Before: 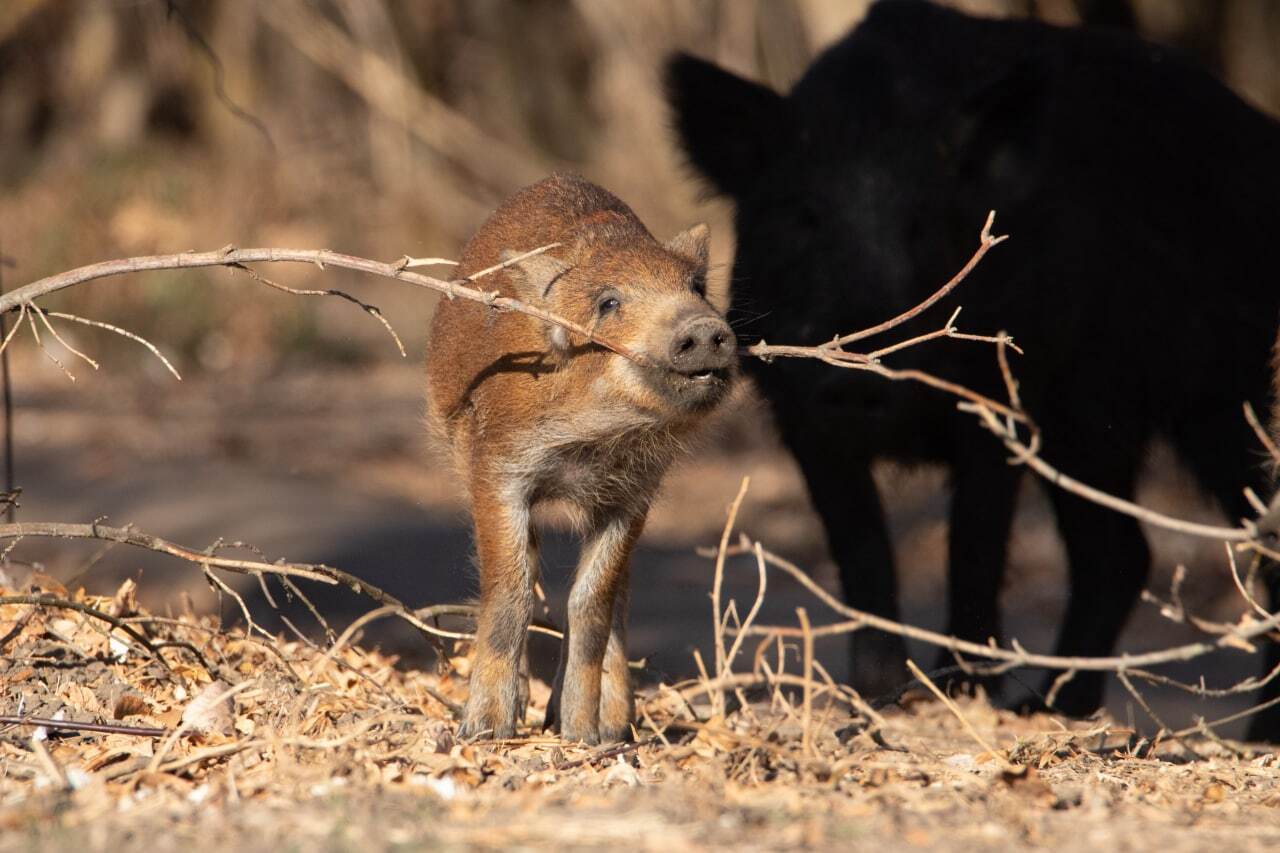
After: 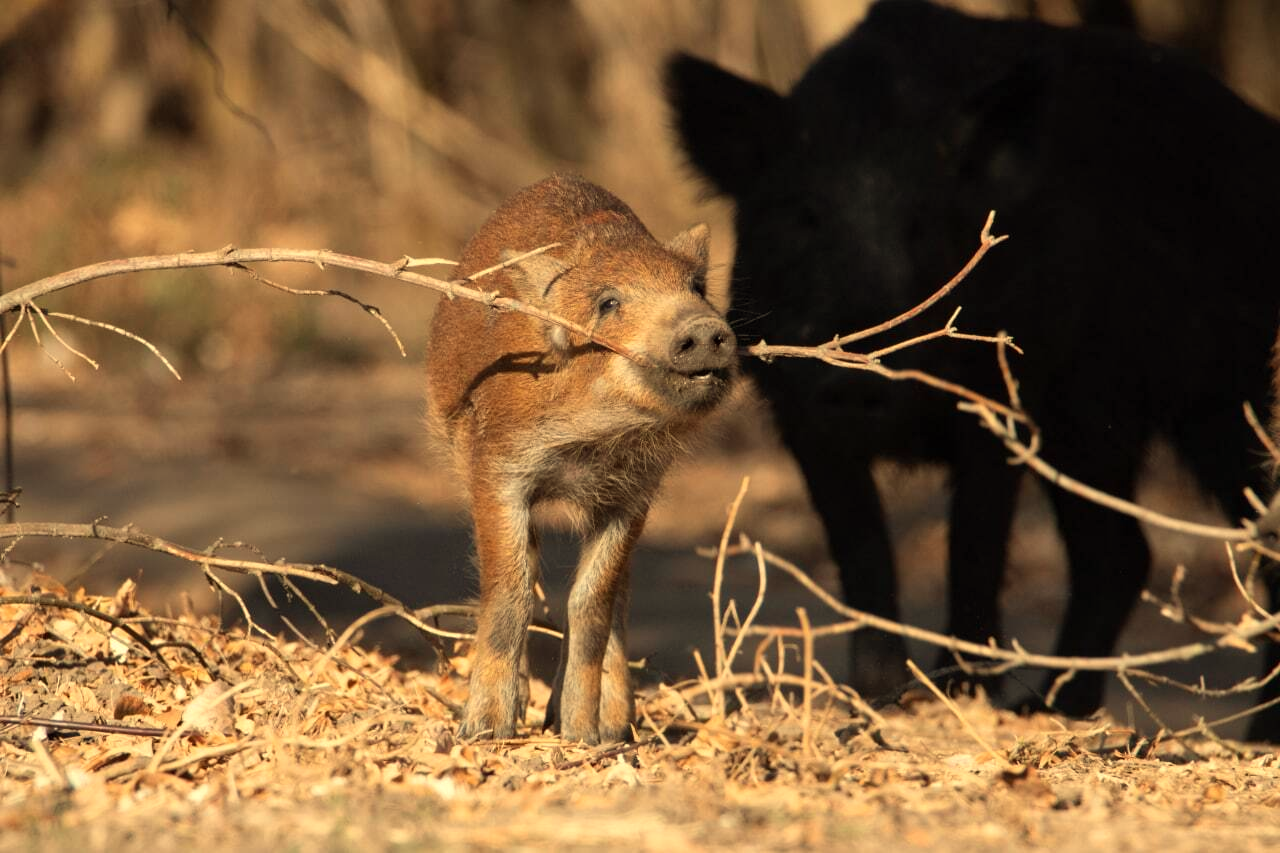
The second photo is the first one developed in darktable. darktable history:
tone equalizer: on, module defaults
white balance: red 1.08, blue 0.791
